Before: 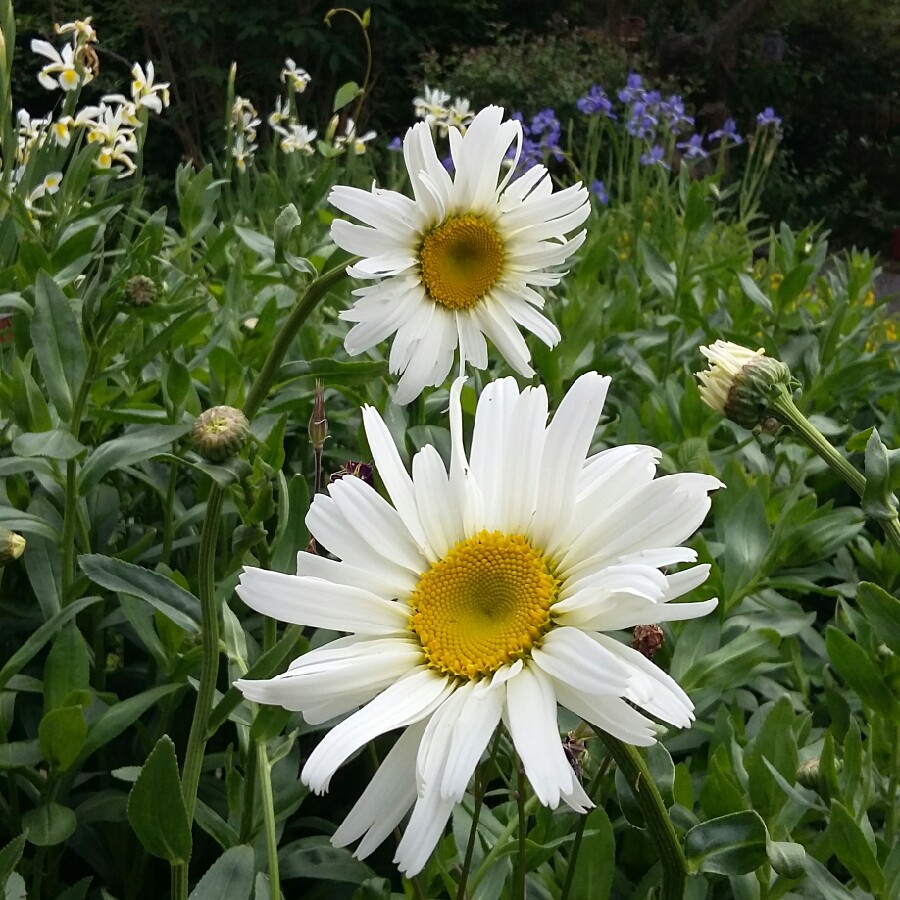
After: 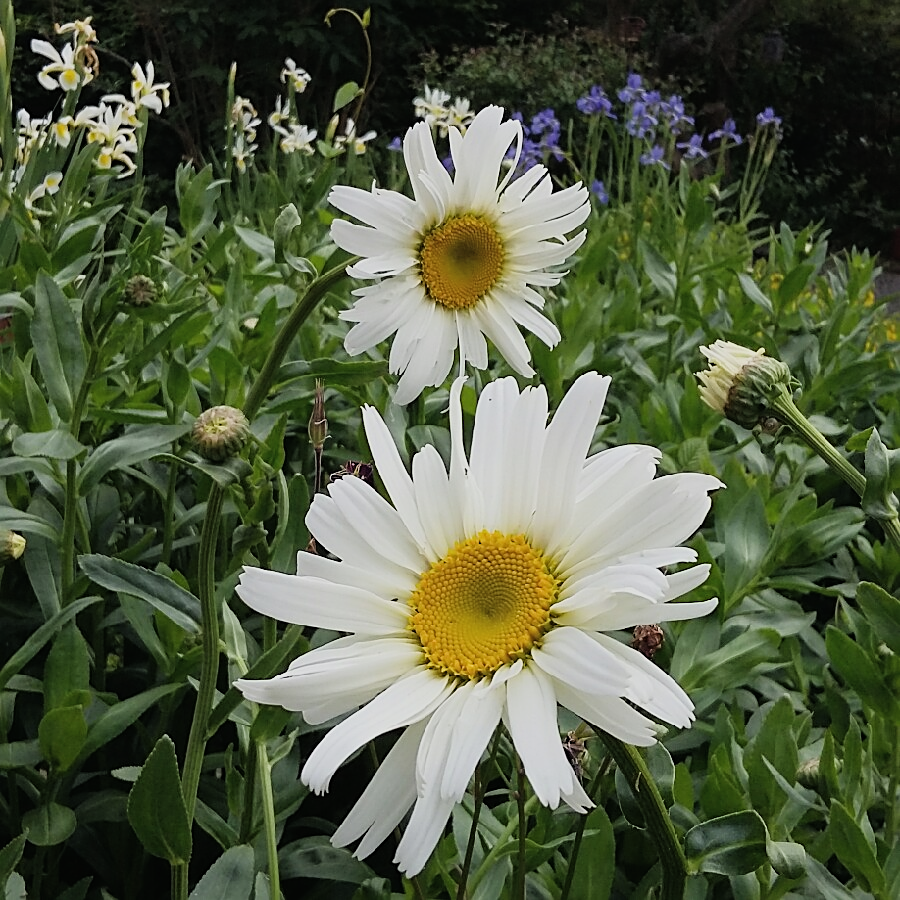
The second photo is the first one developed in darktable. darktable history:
sharpen: on, module defaults
exposure: black level correction -0.004, exposure 0.048 EV, compensate highlight preservation false
filmic rgb: black relative exposure -8.03 EV, white relative exposure 4.06 EV, hardness 4.12
